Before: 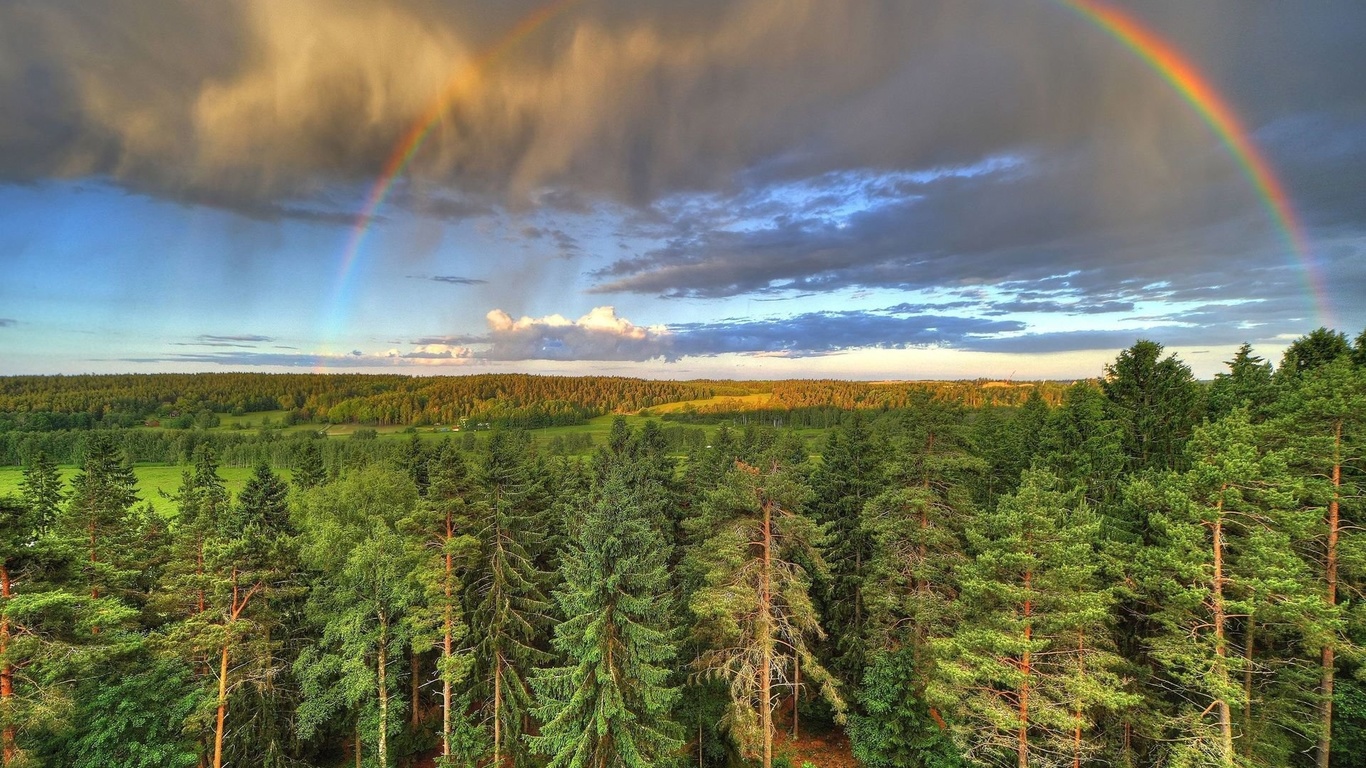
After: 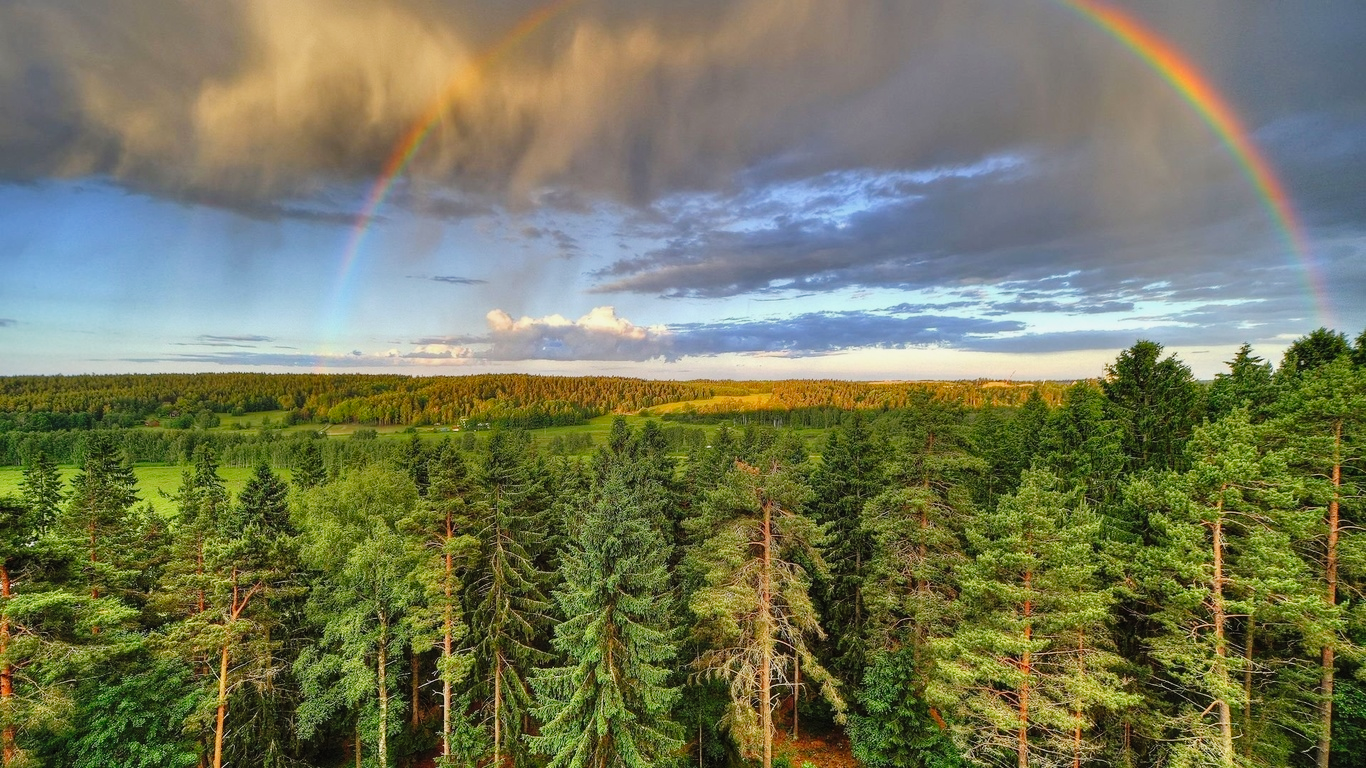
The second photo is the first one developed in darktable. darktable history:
tone curve: curves: ch0 [(0, 0.008) (0.046, 0.032) (0.151, 0.108) (0.367, 0.379) (0.496, 0.526) (0.771, 0.786) (0.857, 0.85) (1, 0.965)]; ch1 [(0, 0) (0.248, 0.252) (0.388, 0.383) (0.482, 0.478) (0.499, 0.499) (0.518, 0.518) (0.544, 0.552) (0.585, 0.617) (0.683, 0.735) (0.823, 0.894) (1, 1)]; ch2 [(0, 0) (0.302, 0.284) (0.427, 0.417) (0.473, 0.47) (0.503, 0.503) (0.523, 0.518) (0.55, 0.563) (0.624, 0.643) (0.753, 0.764) (1, 1)], preserve colors none
